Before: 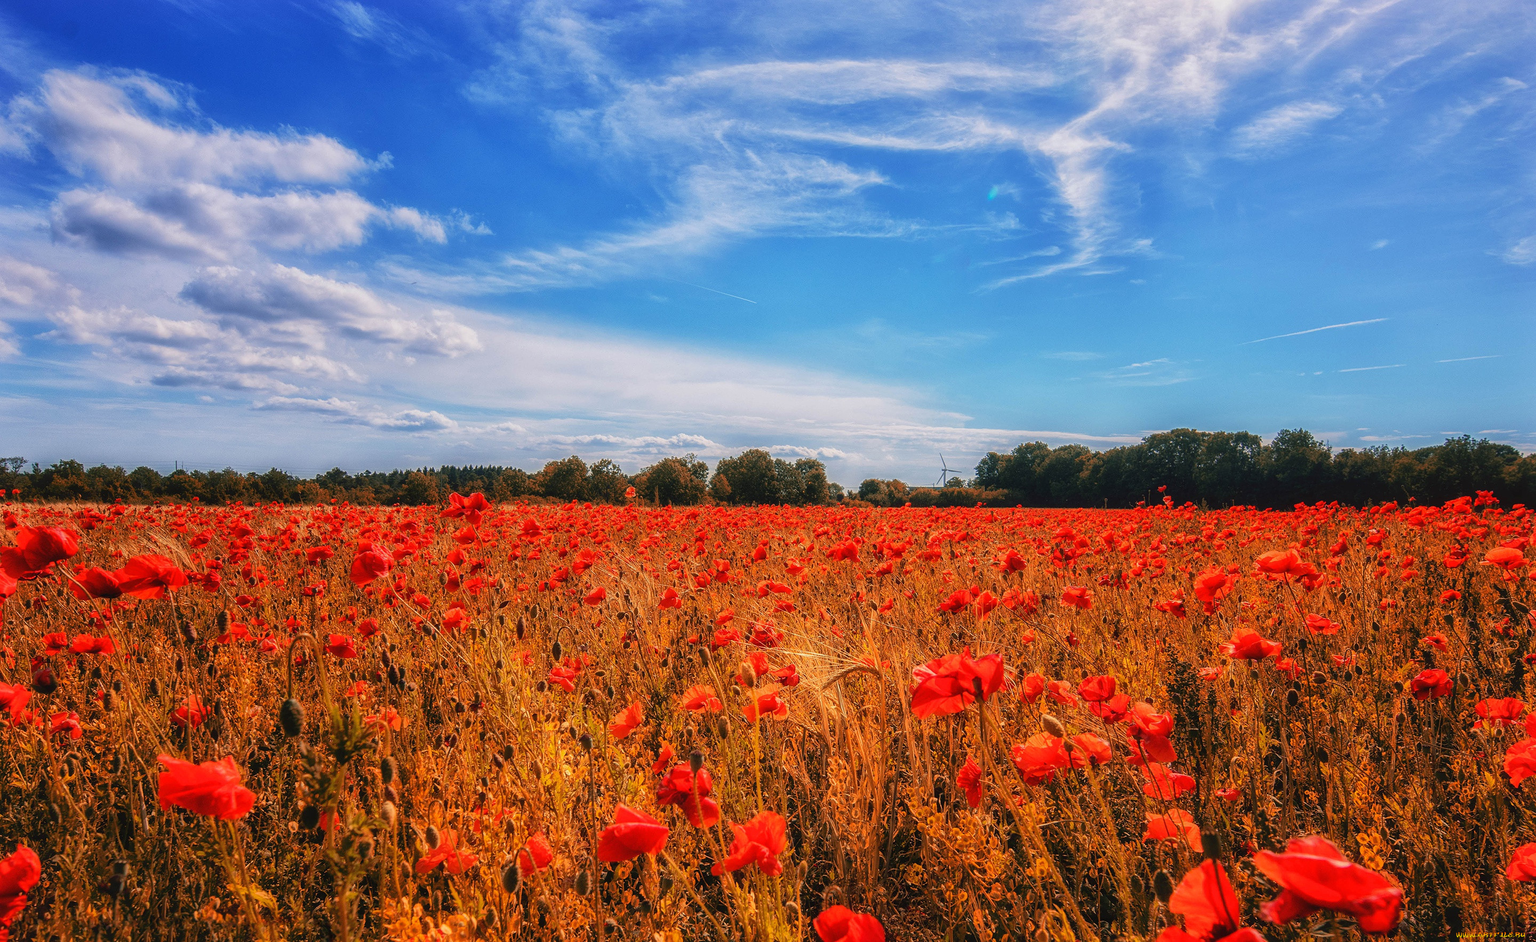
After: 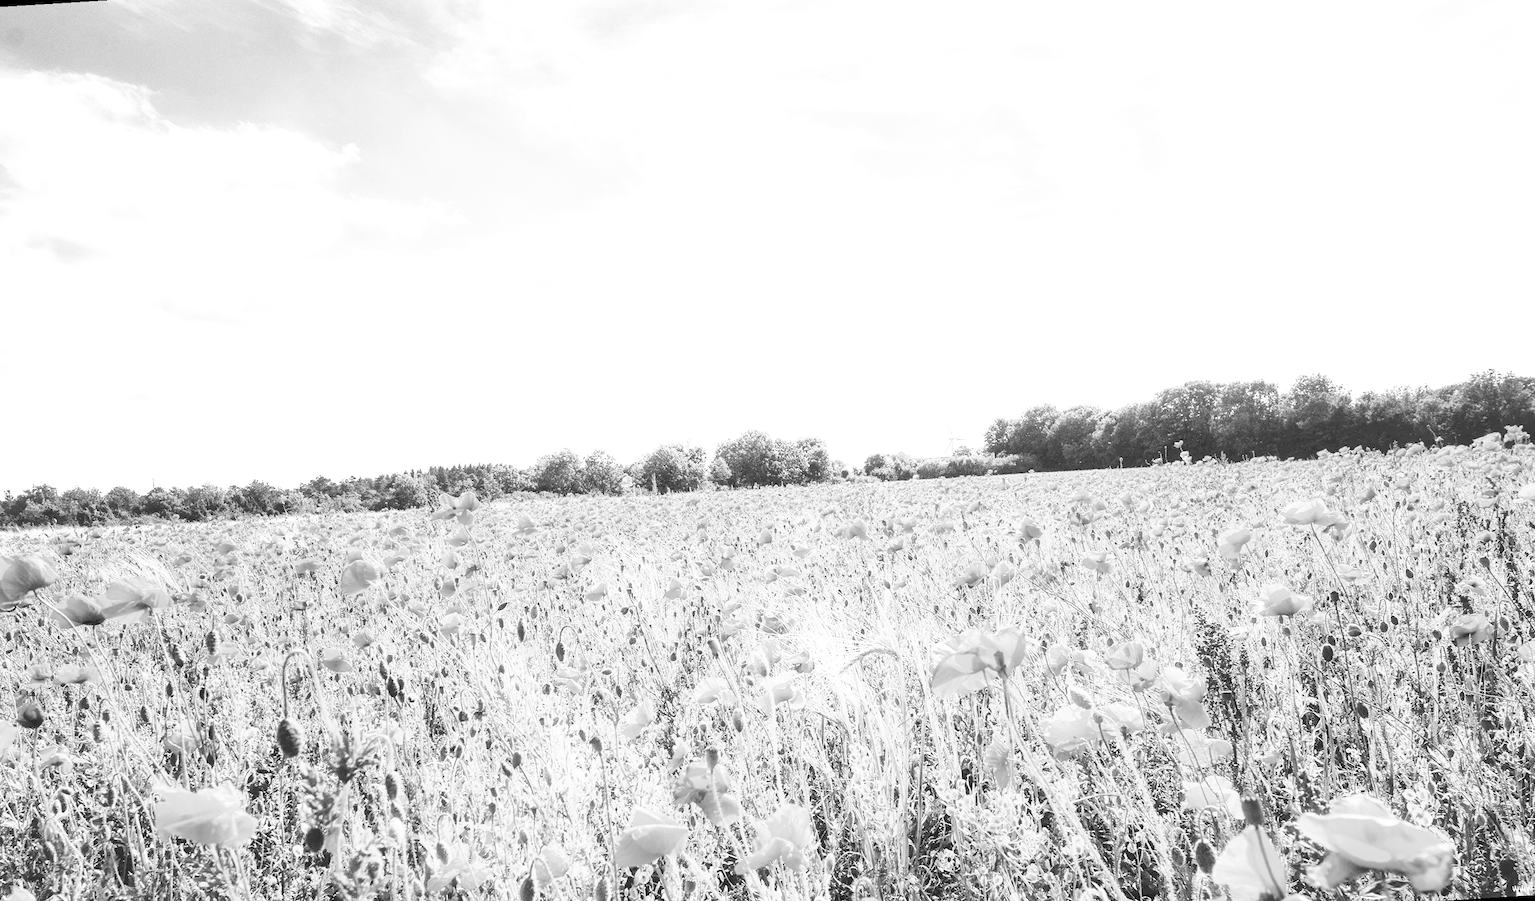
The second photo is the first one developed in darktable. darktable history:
exposure: exposure 2.04 EV, compensate highlight preservation false
rotate and perspective: rotation -3.52°, crop left 0.036, crop right 0.964, crop top 0.081, crop bottom 0.919
base curve: curves: ch0 [(0, 0) (0.012, 0.01) (0.073, 0.168) (0.31, 0.711) (0.645, 0.957) (1, 1)], preserve colors none
monochrome: a 2.21, b -1.33, size 2.2
